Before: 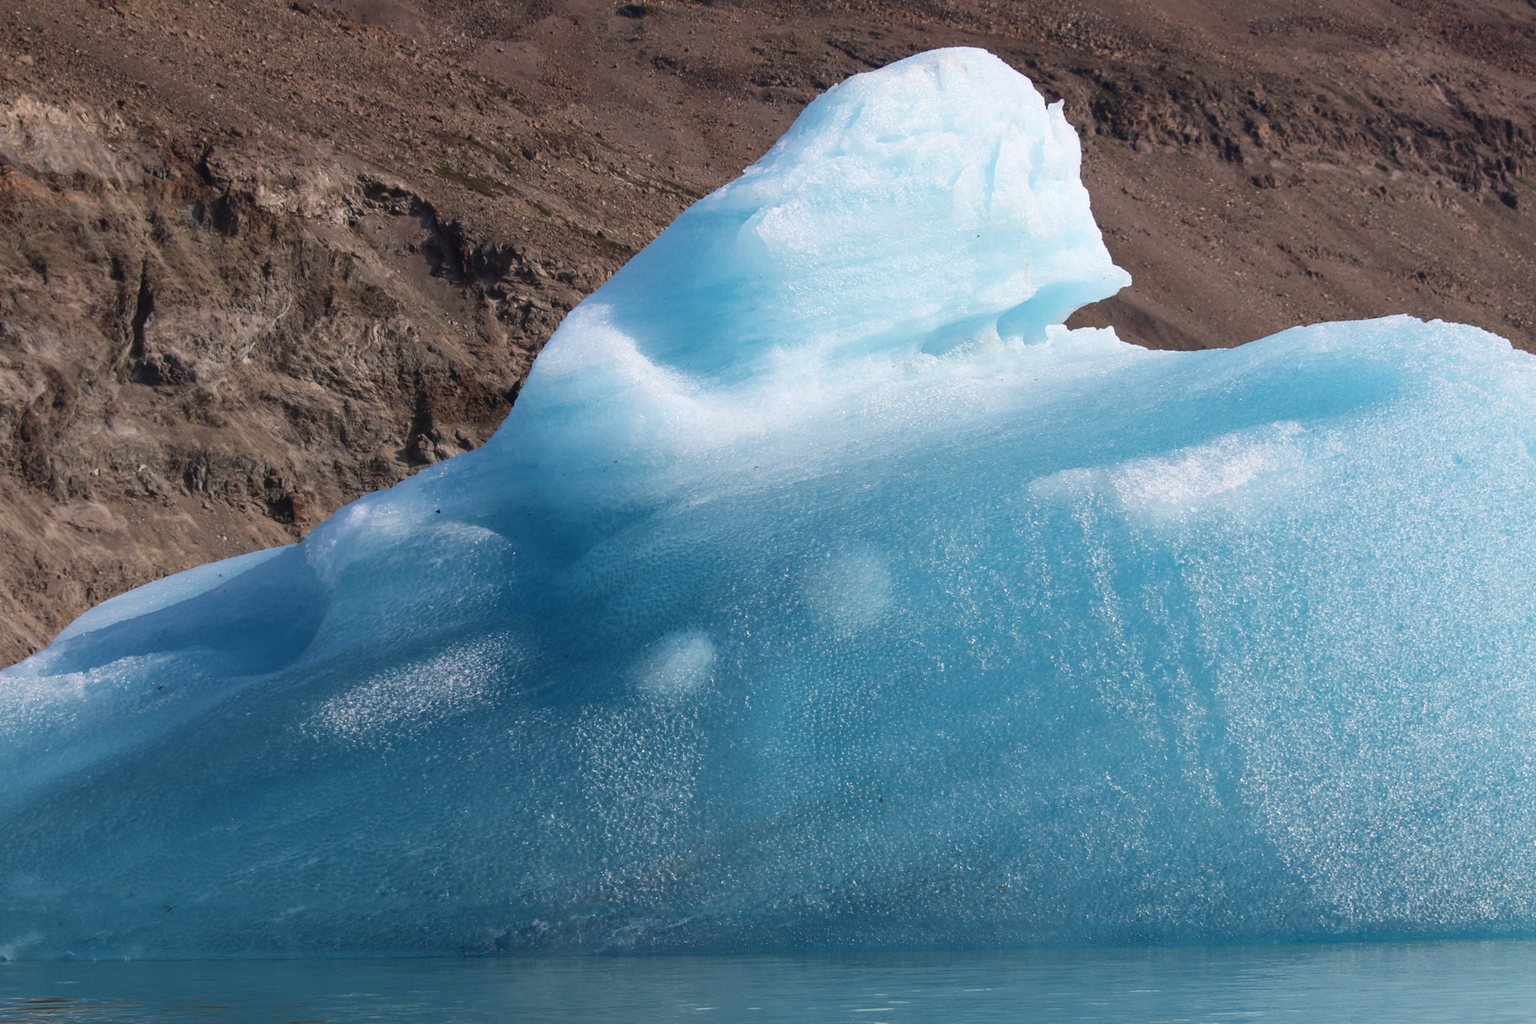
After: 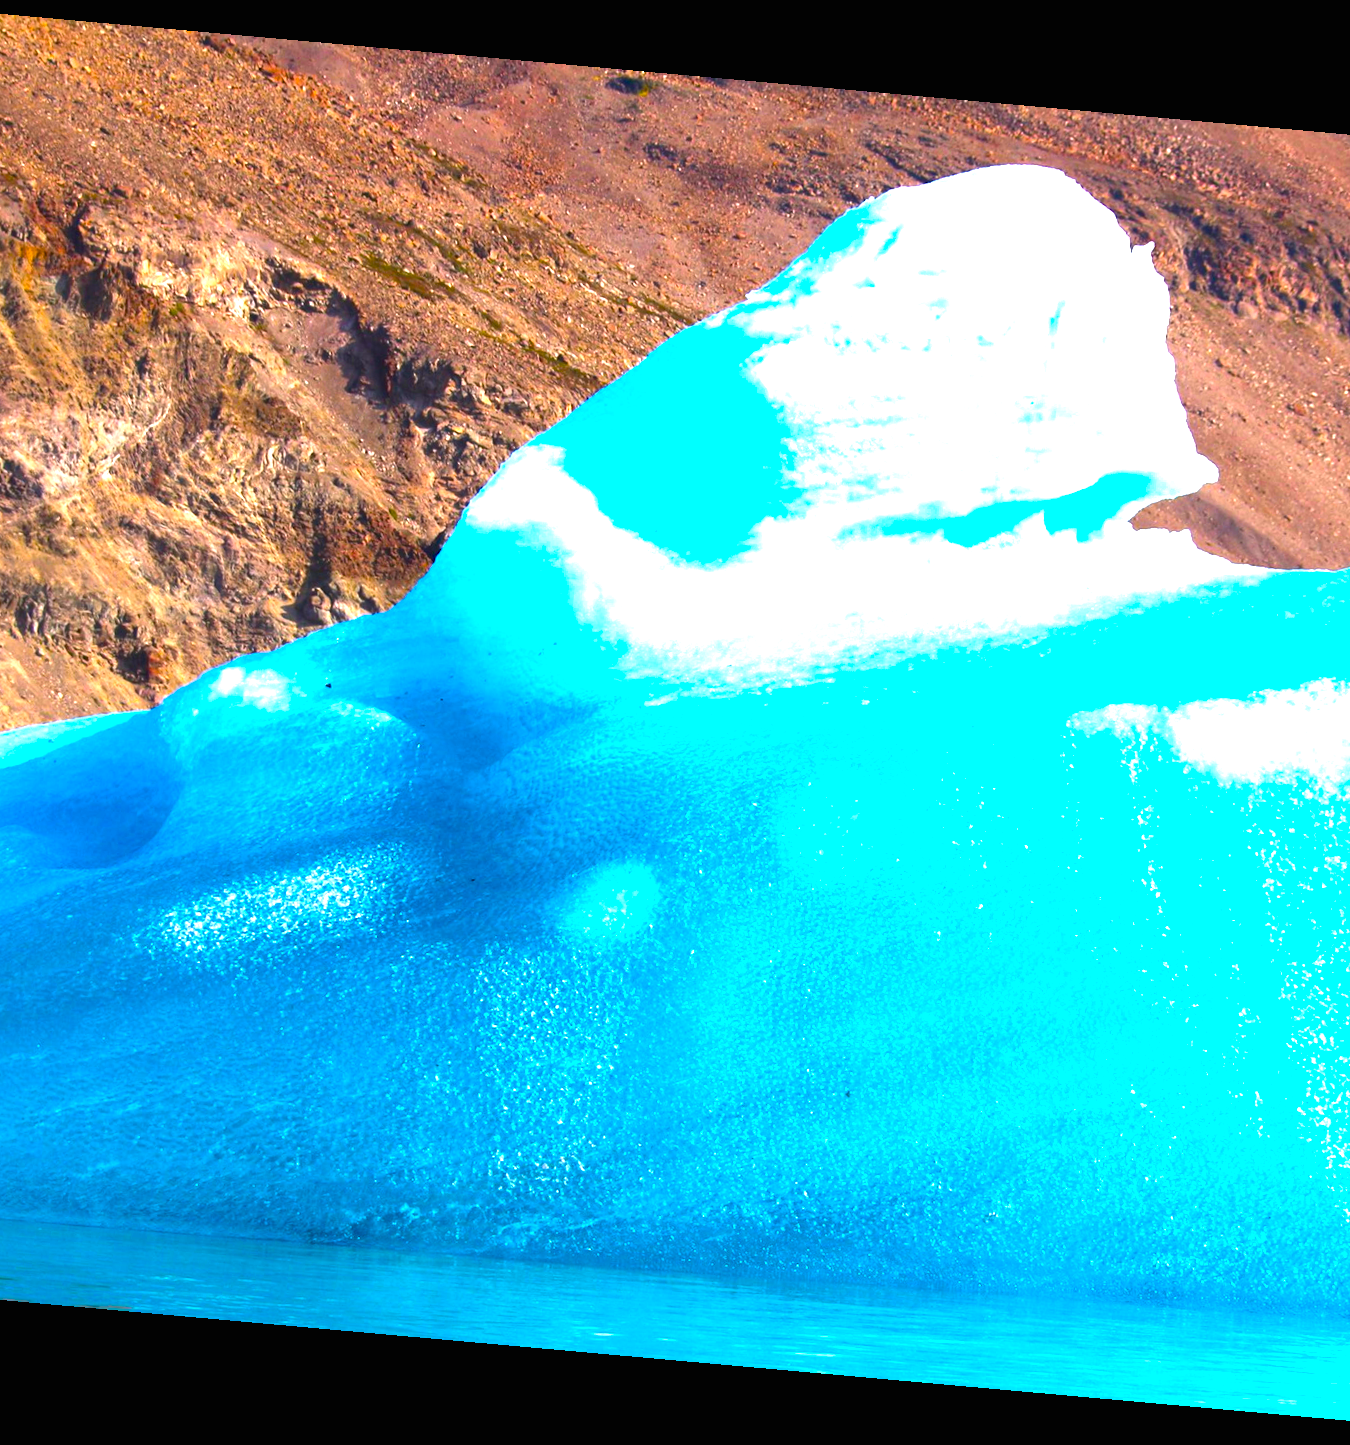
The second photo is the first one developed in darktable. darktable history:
crop and rotate: left 13.537%, right 19.796%
exposure: black level correction 0, exposure 1.2 EV, compensate exposure bias true, compensate highlight preservation false
color balance rgb: linear chroma grading › global chroma 20%, perceptual saturation grading › global saturation 65%, perceptual saturation grading › highlights 50%, perceptual saturation grading › shadows 30%, perceptual brilliance grading › global brilliance 12%, perceptual brilliance grading › highlights 15%, global vibrance 20%
rotate and perspective: rotation 5.12°, automatic cropping off
